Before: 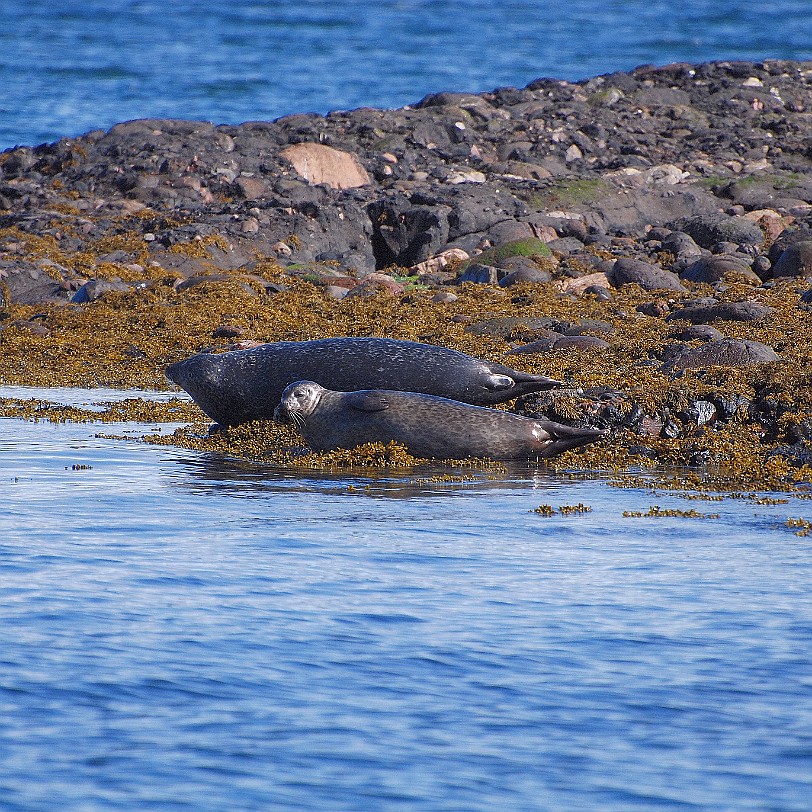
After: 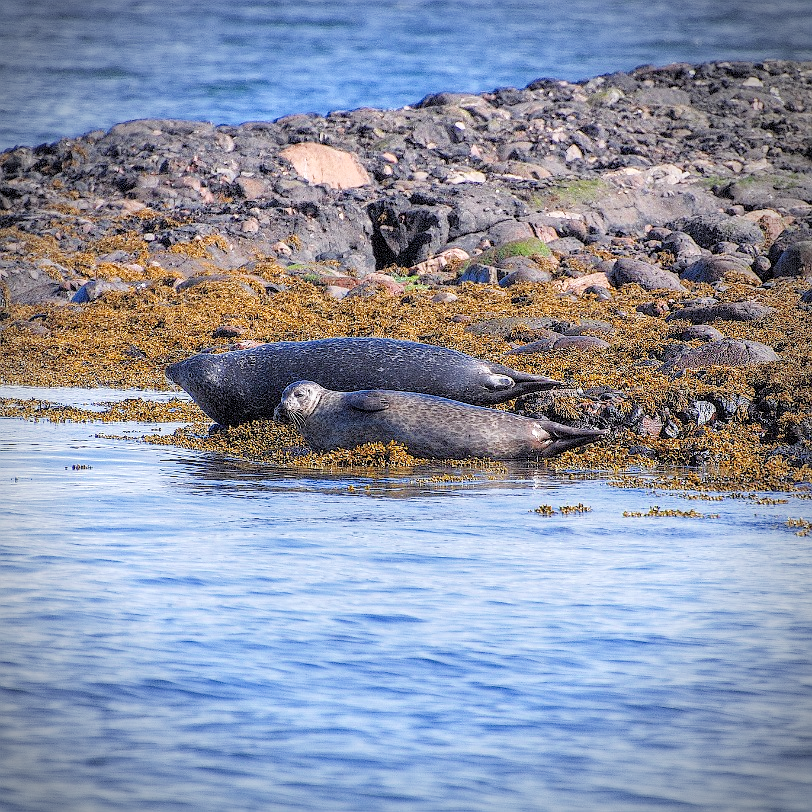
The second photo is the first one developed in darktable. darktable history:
filmic rgb: black relative exposure -7.78 EV, white relative exposure 4.43 EV, hardness 3.75, latitude 38.59%, contrast 0.973, highlights saturation mix 9.19%, shadows ↔ highlights balance 3.79%
local contrast: detail 130%
exposure: exposure 0.947 EV, compensate exposure bias true, compensate highlight preservation false
vignetting: brightness -0.575
tone equalizer: -8 EV -0.412 EV, -7 EV -0.383 EV, -6 EV -0.359 EV, -5 EV -0.203 EV, -3 EV 0.205 EV, -2 EV 0.361 EV, -1 EV 0.397 EV, +0 EV 0.44 EV
